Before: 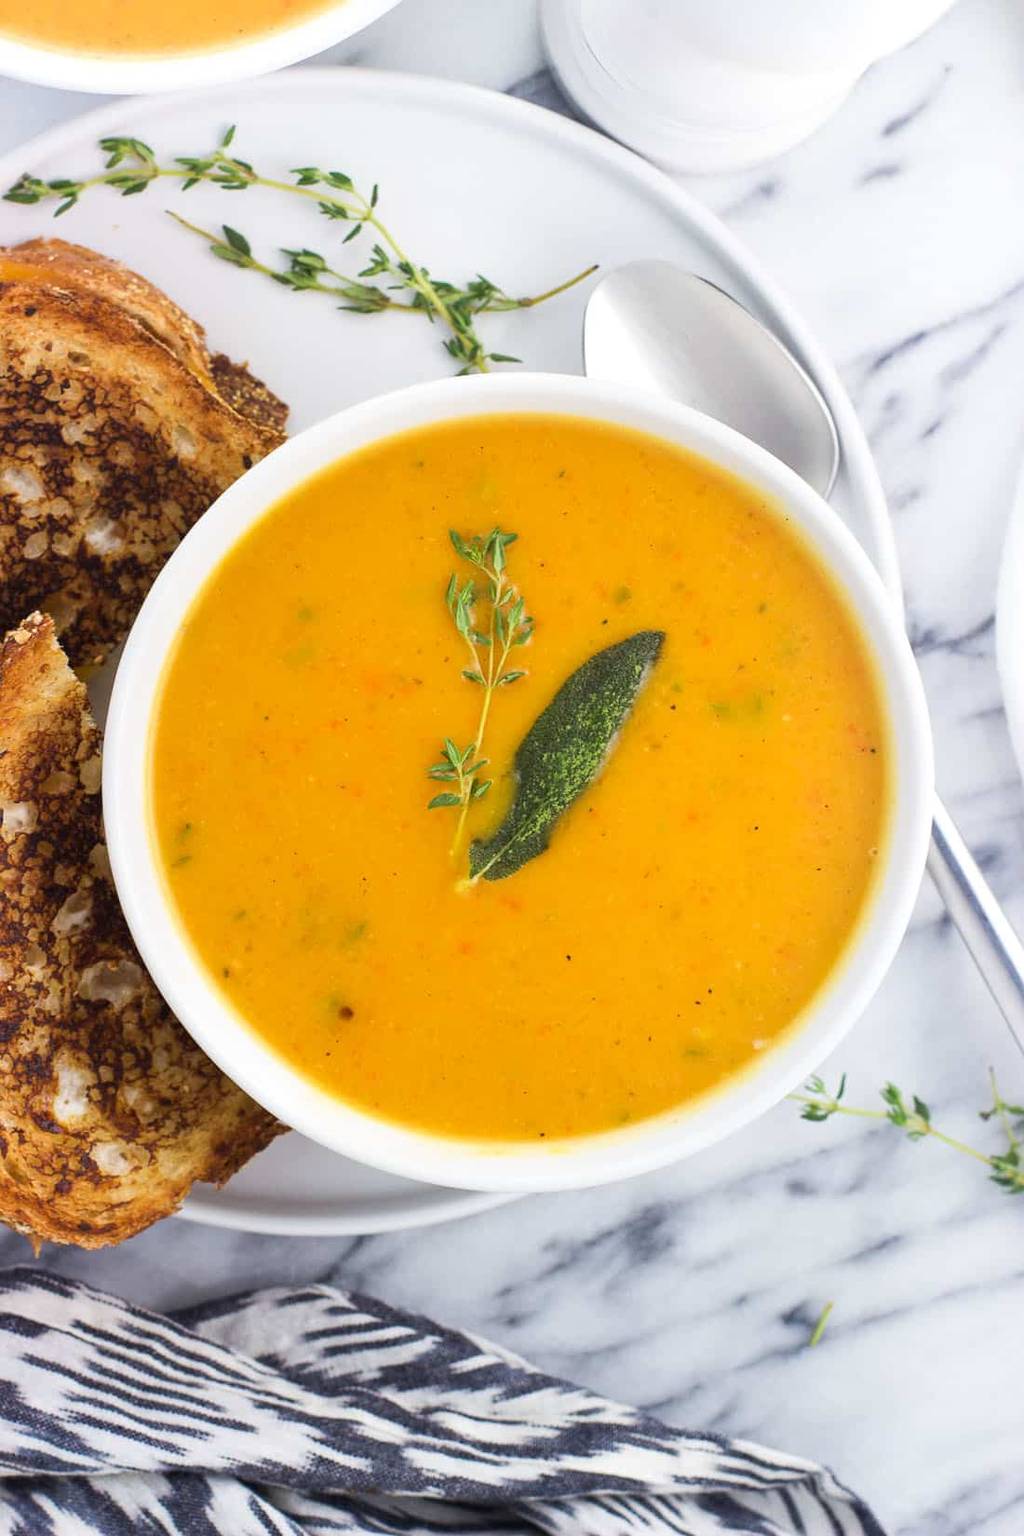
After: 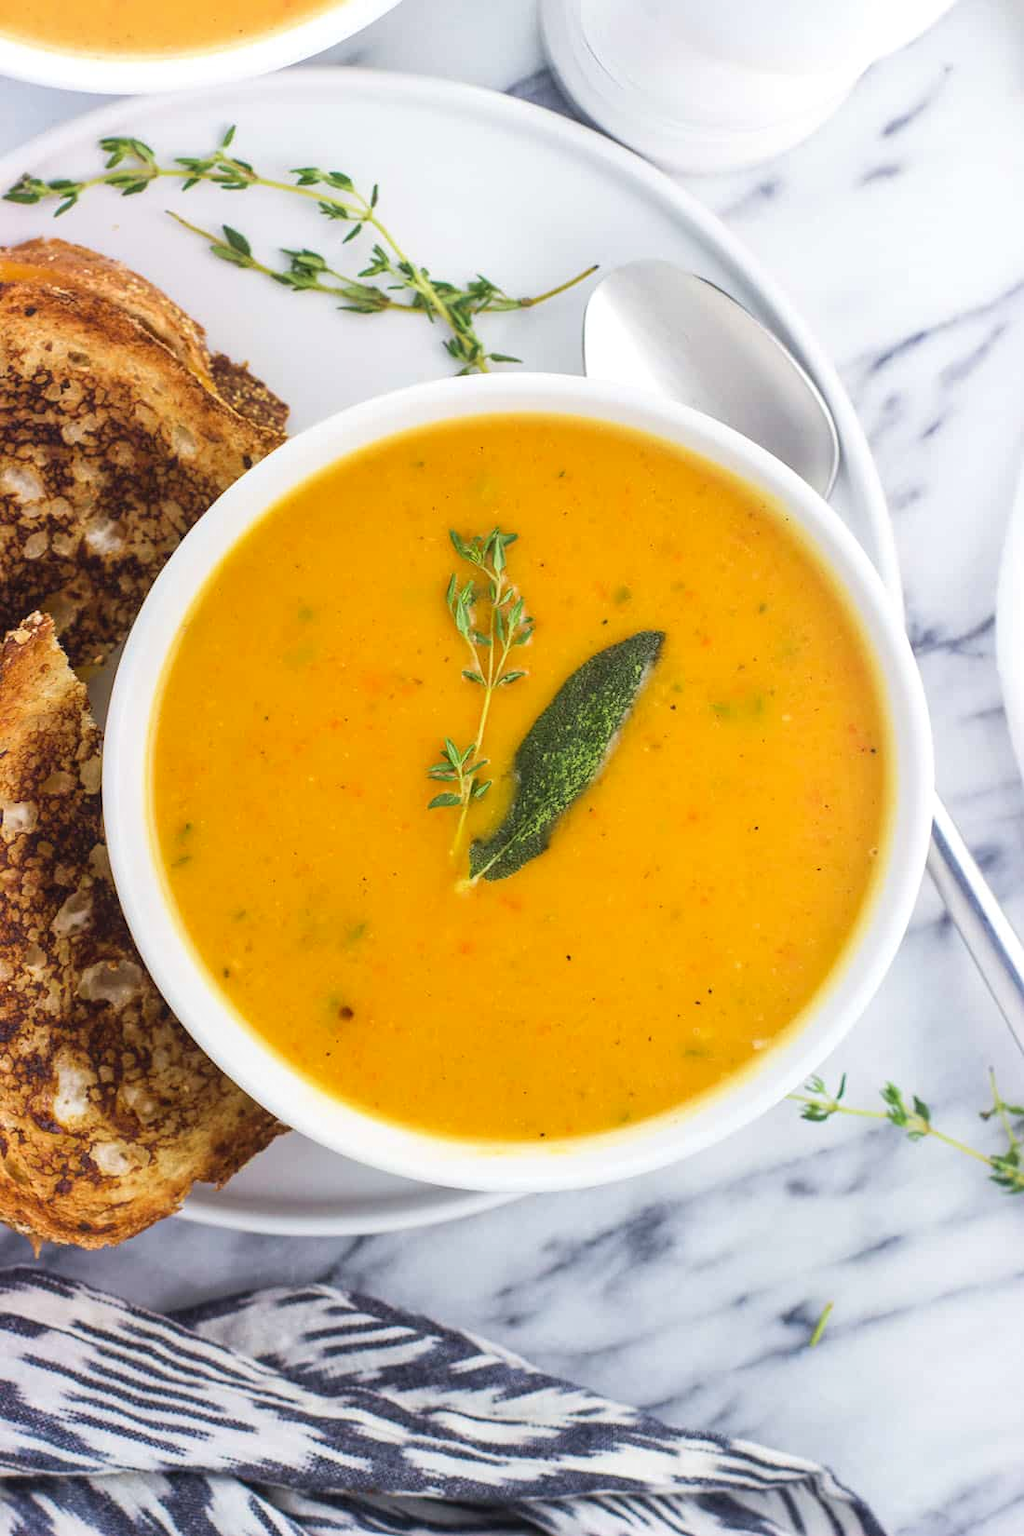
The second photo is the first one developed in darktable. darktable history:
local contrast: detail 109%
velvia: strength 14.79%
